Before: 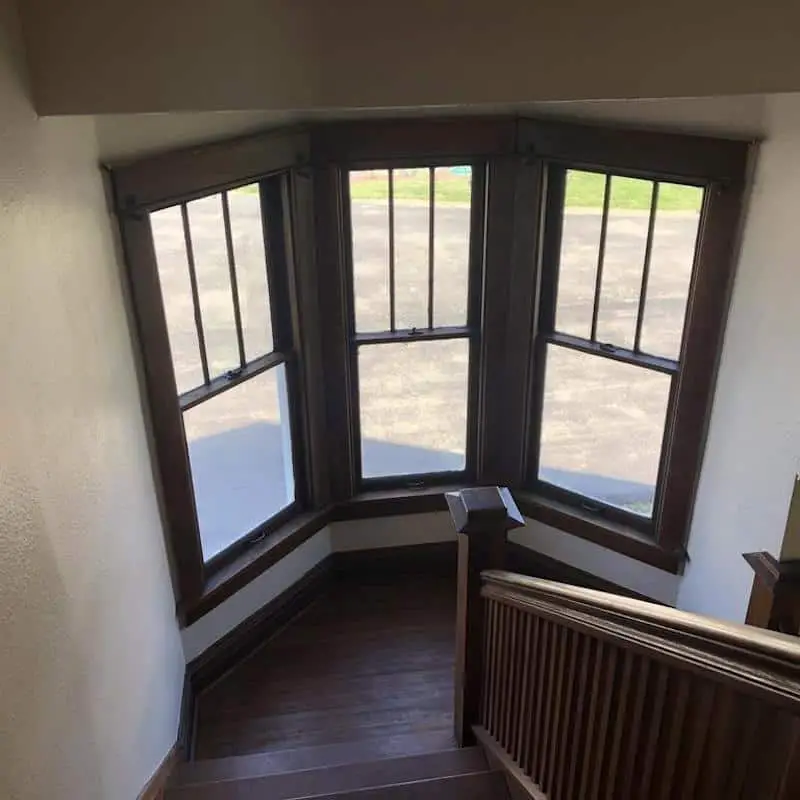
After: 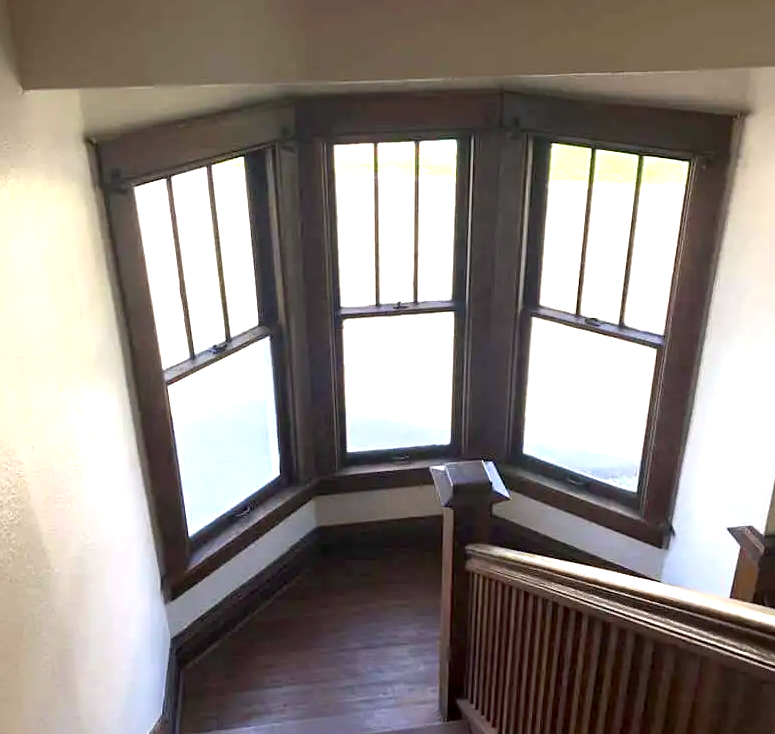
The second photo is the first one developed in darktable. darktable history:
crop: left 1.964%, top 3.251%, right 1.122%, bottom 4.933%
exposure: black level correction 0.001, exposure 1.3 EV, compensate highlight preservation false
